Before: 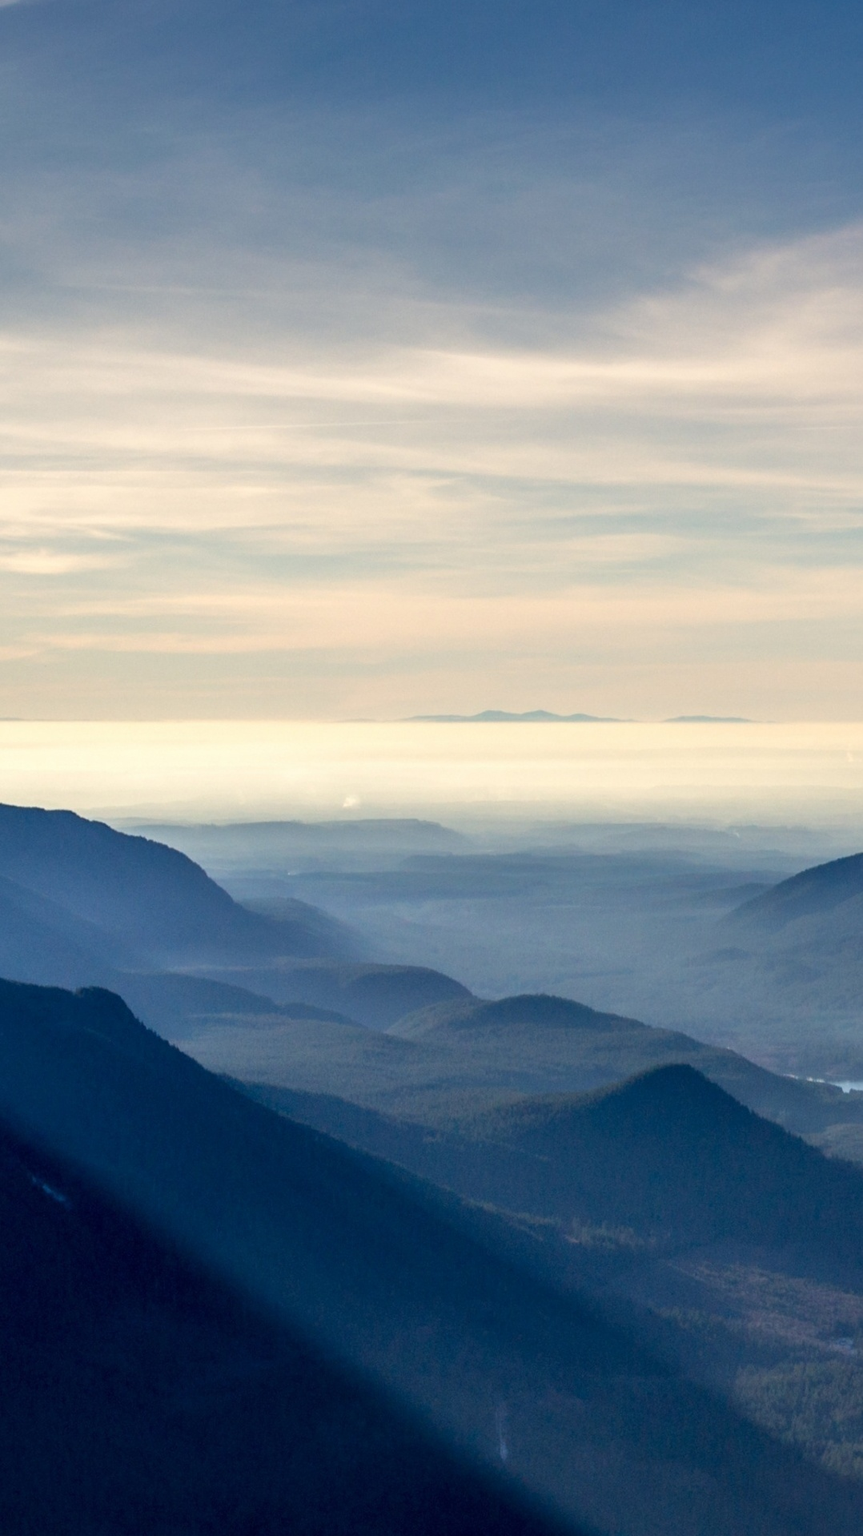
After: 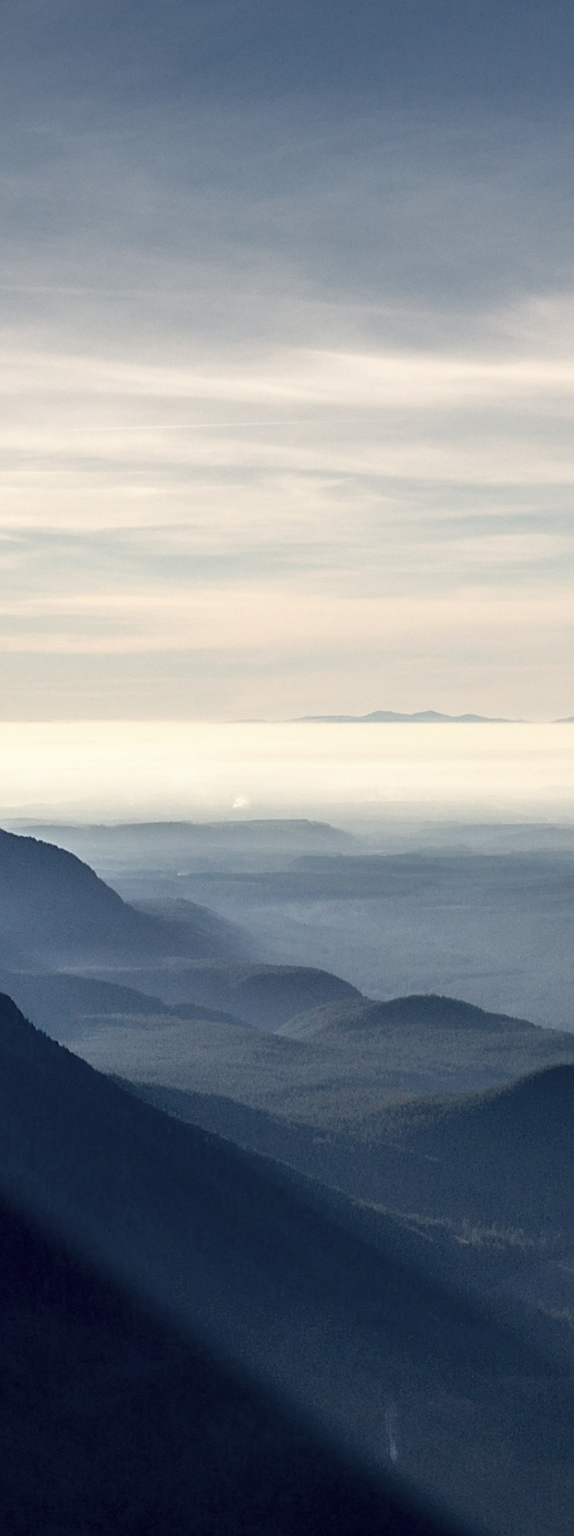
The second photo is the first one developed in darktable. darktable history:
contrast brightness saturation: contrast 0.105, saturation -0.366
crop and rotate: left 12.805%, right 20.647%
sharpen: amount 0.491
